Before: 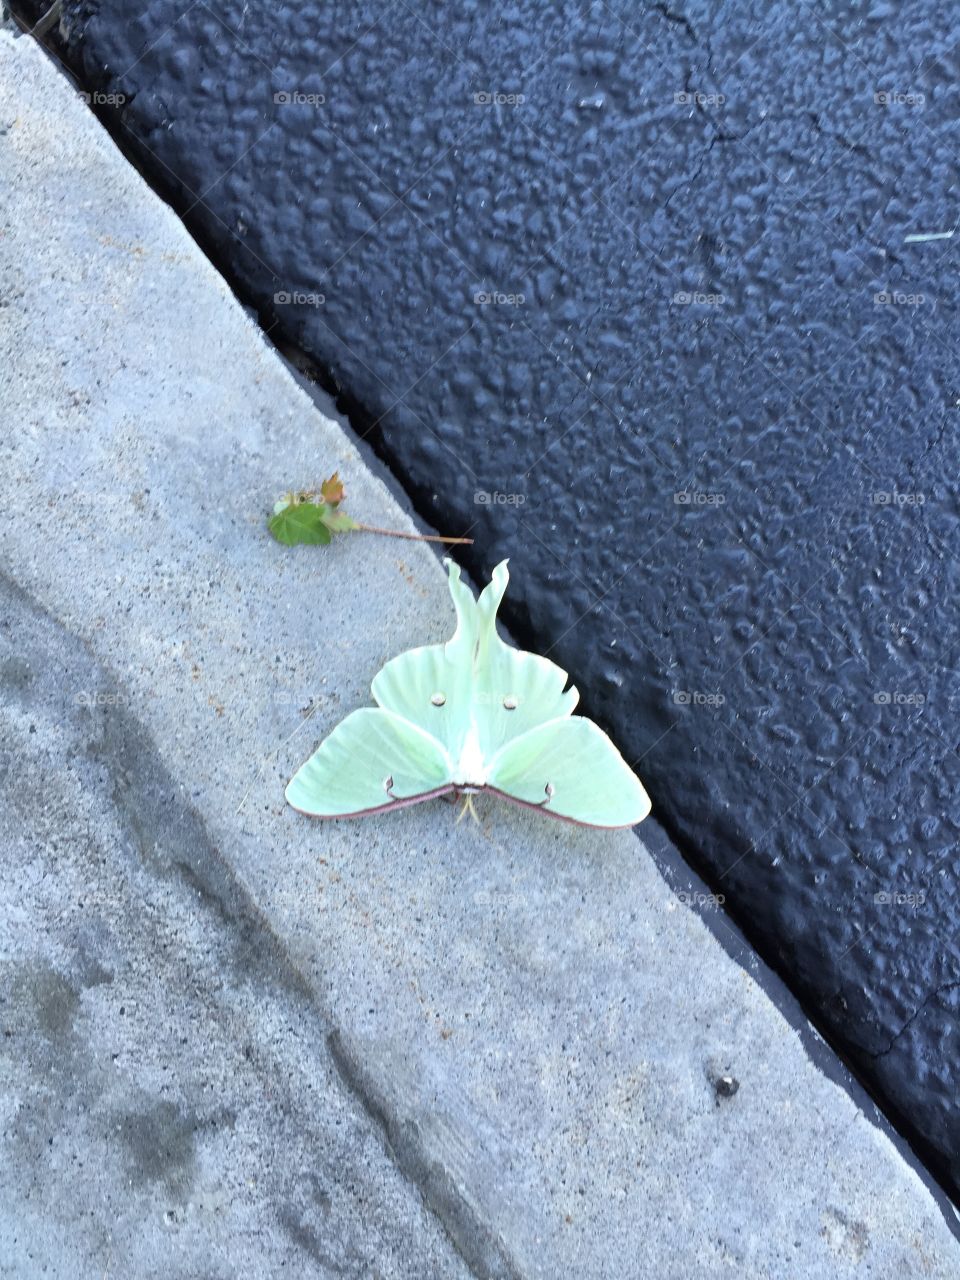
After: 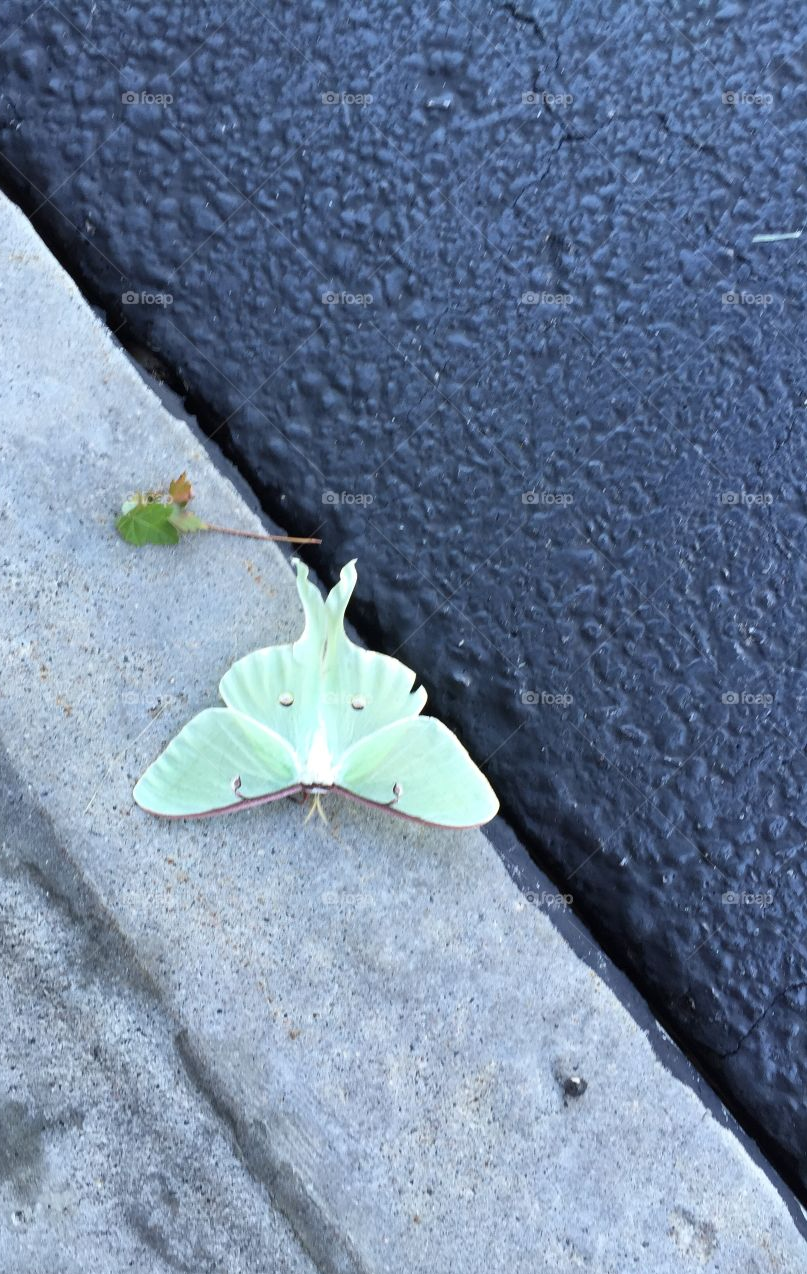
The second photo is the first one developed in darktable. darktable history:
crop: left 15.928%
